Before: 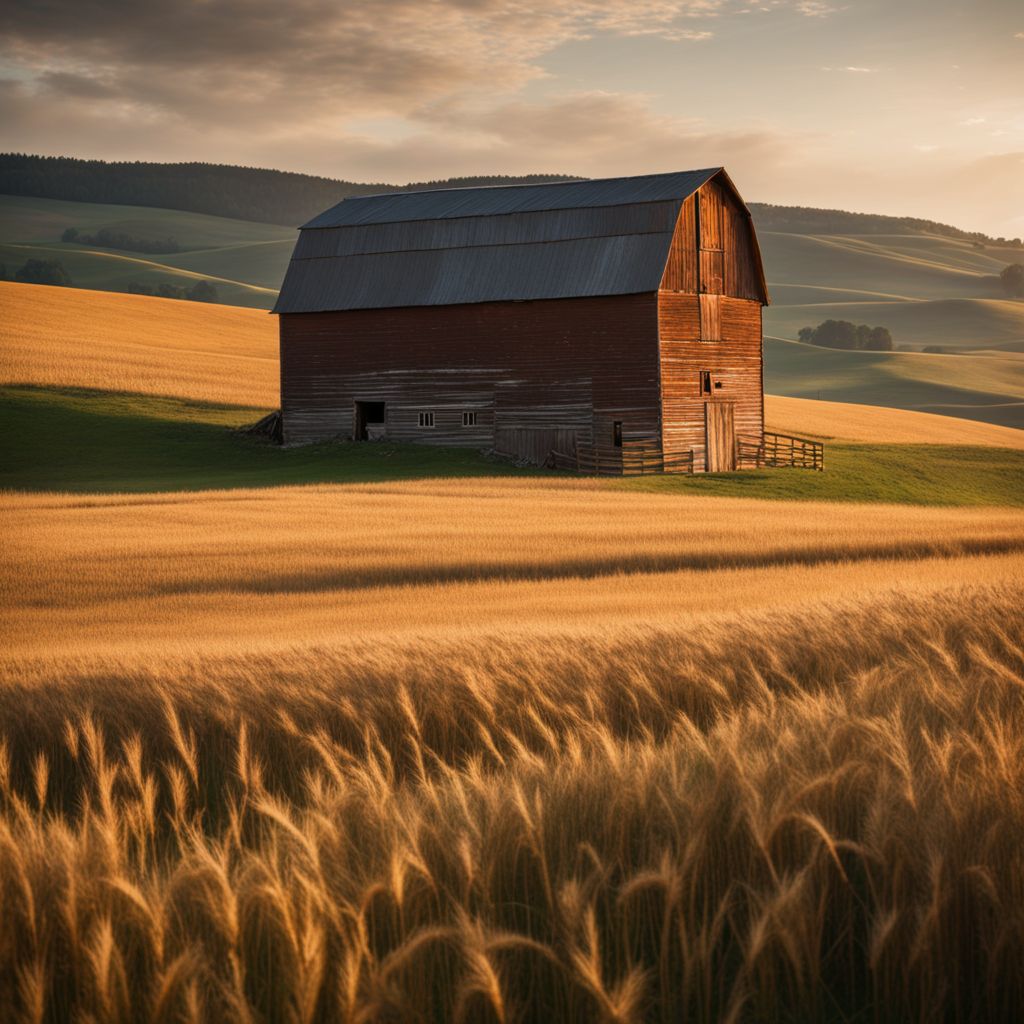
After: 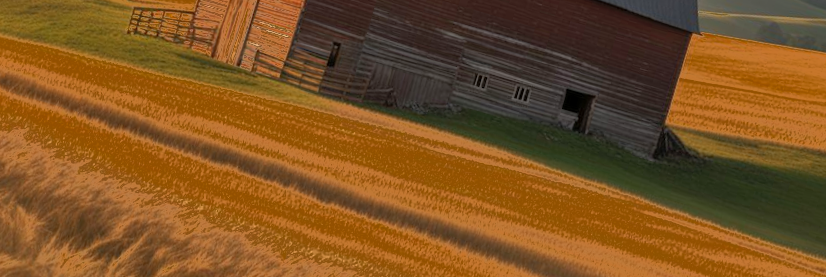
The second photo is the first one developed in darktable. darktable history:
crop and rotate: angle 16.12°, top 30.835%, bottom 35.653%
fill light: exposure -0.73 EV, center 0.69, width 2.2
shadows and highlights: on, module defaults
